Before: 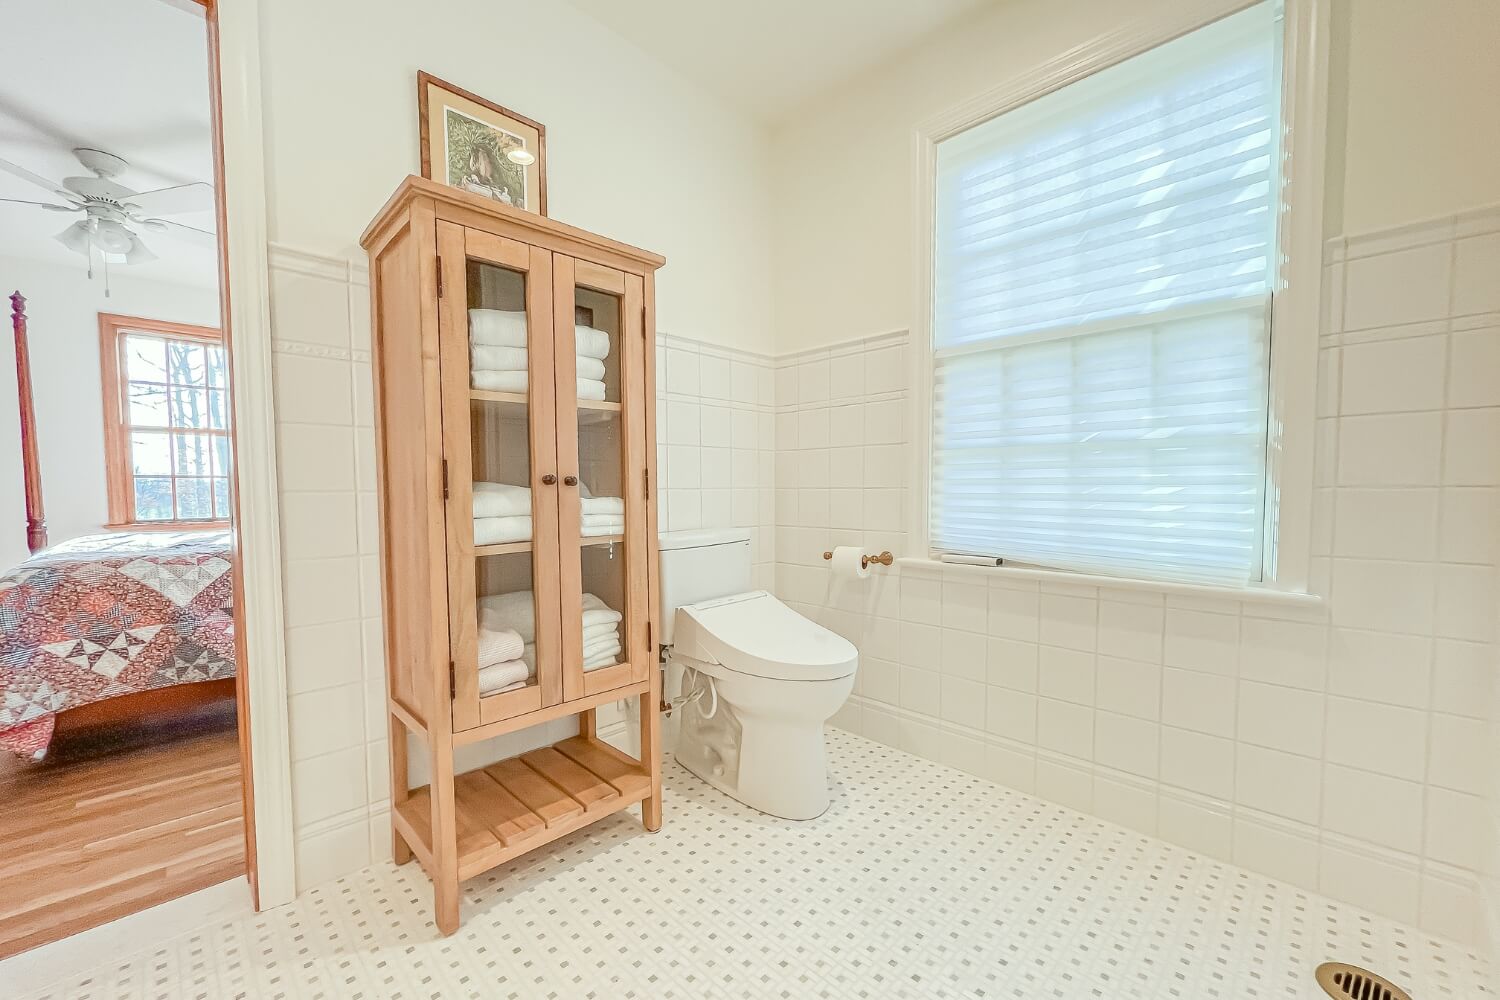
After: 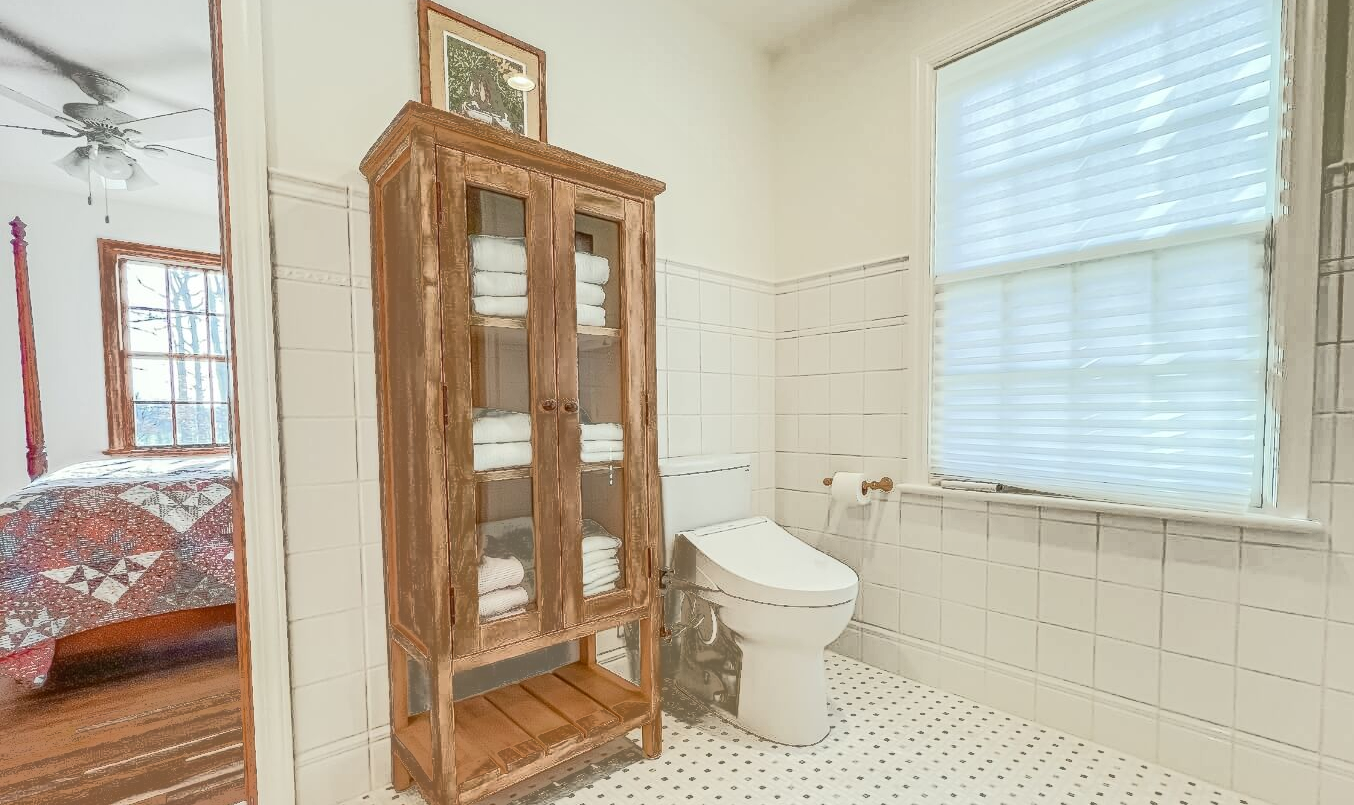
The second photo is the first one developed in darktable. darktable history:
local contrast: detail 110%
fill light: exposure -0.73 EV, center 0.69, width 2.2
crop: top 7.49%, right 9.717%, bottom 11.943%
